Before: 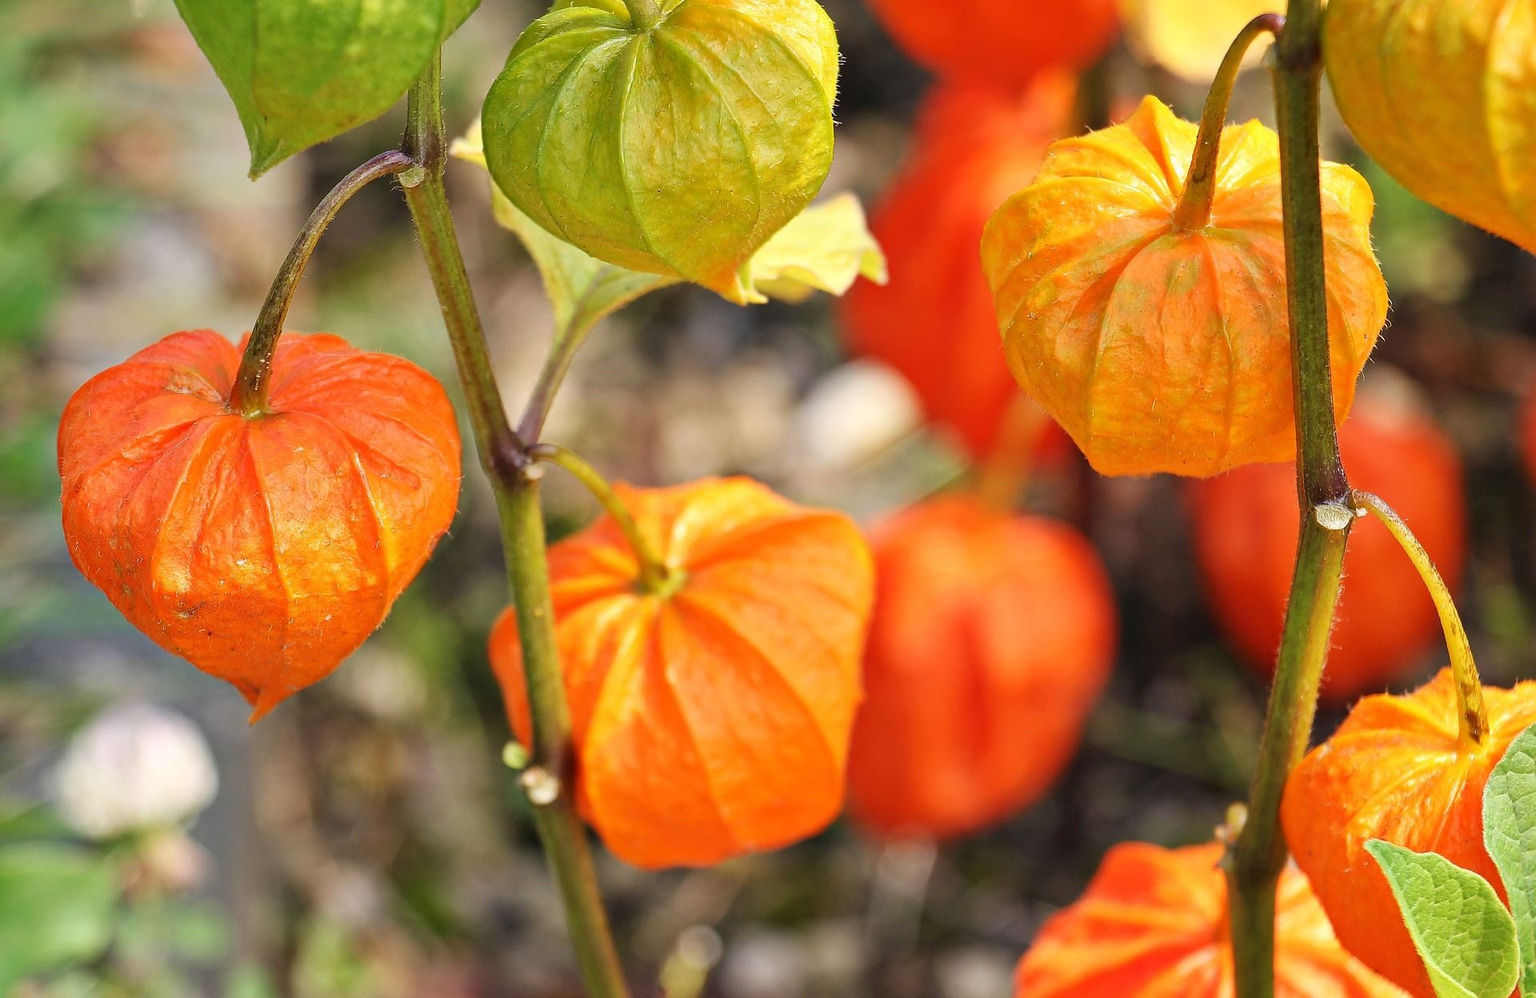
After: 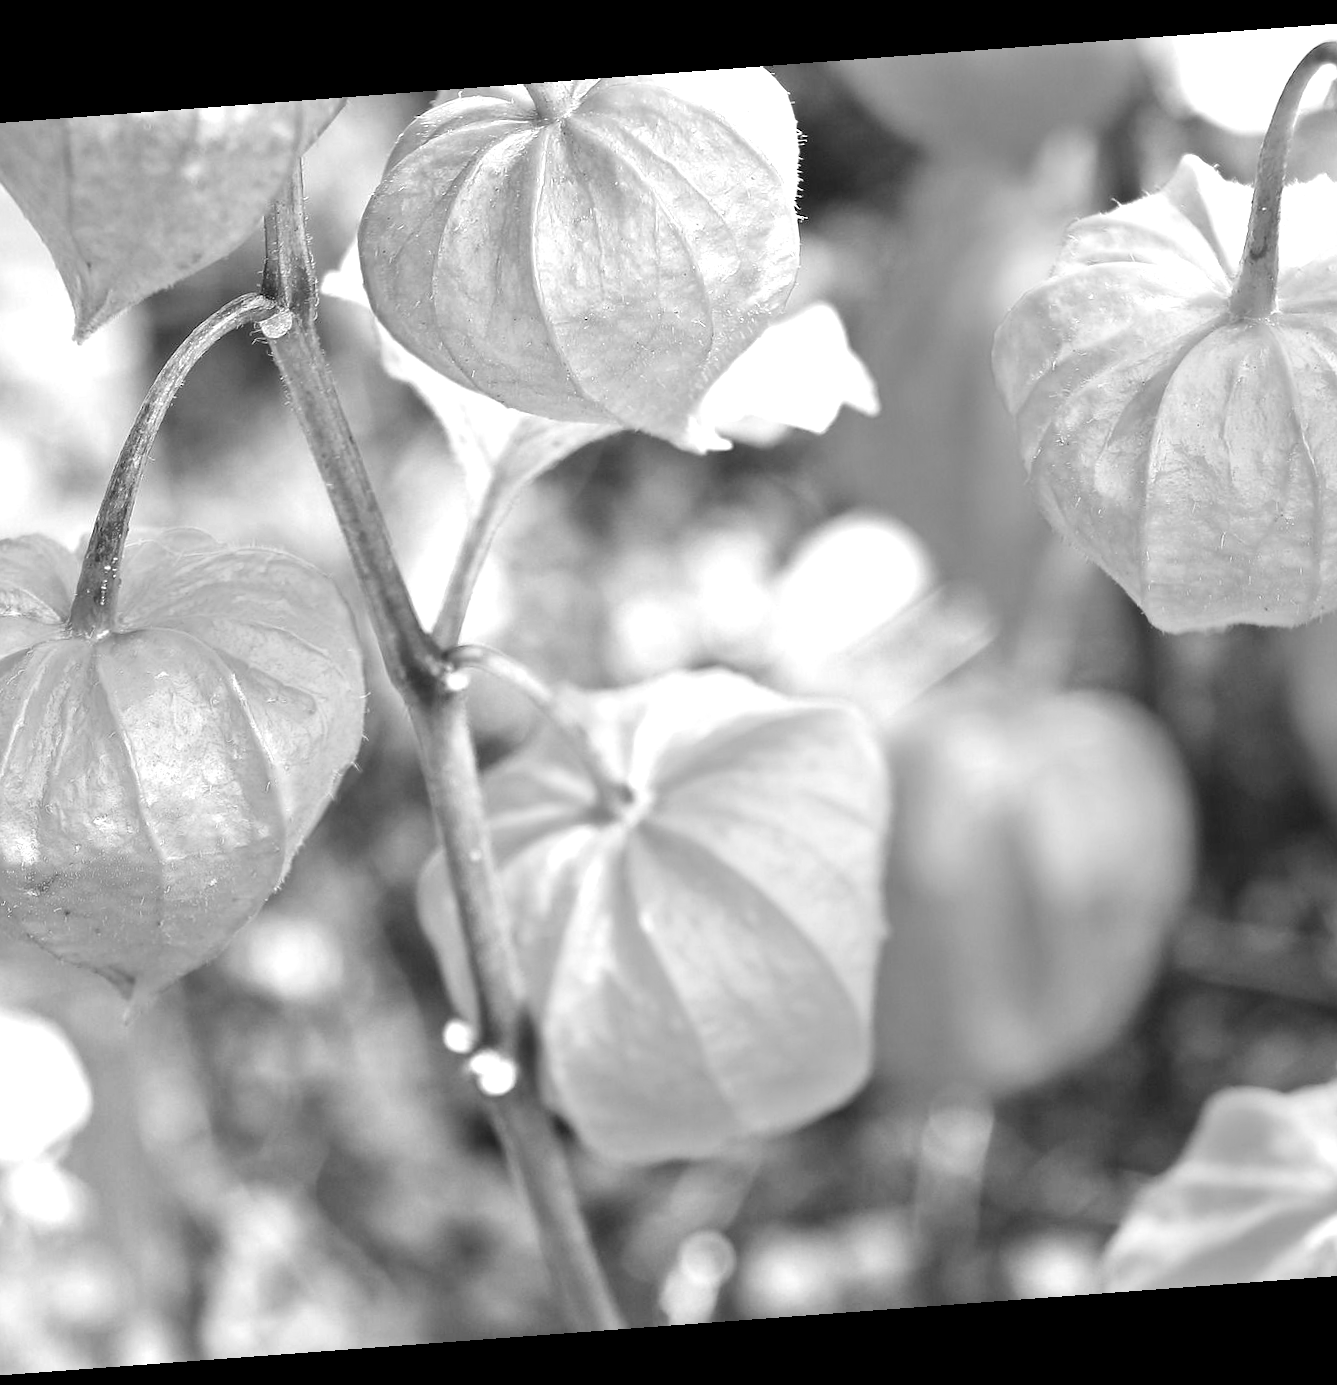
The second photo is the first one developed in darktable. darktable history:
exposure: exposure 1.2 EV, compensate highlight preservation false
monochrome: a 16.06, b 15.48, size 1
crop and rotate: left 12.648%, right 20.685%
rgb levels: preserve colors max RGB
rotate and perspective: rotation -4.25°, automatic cropping off
